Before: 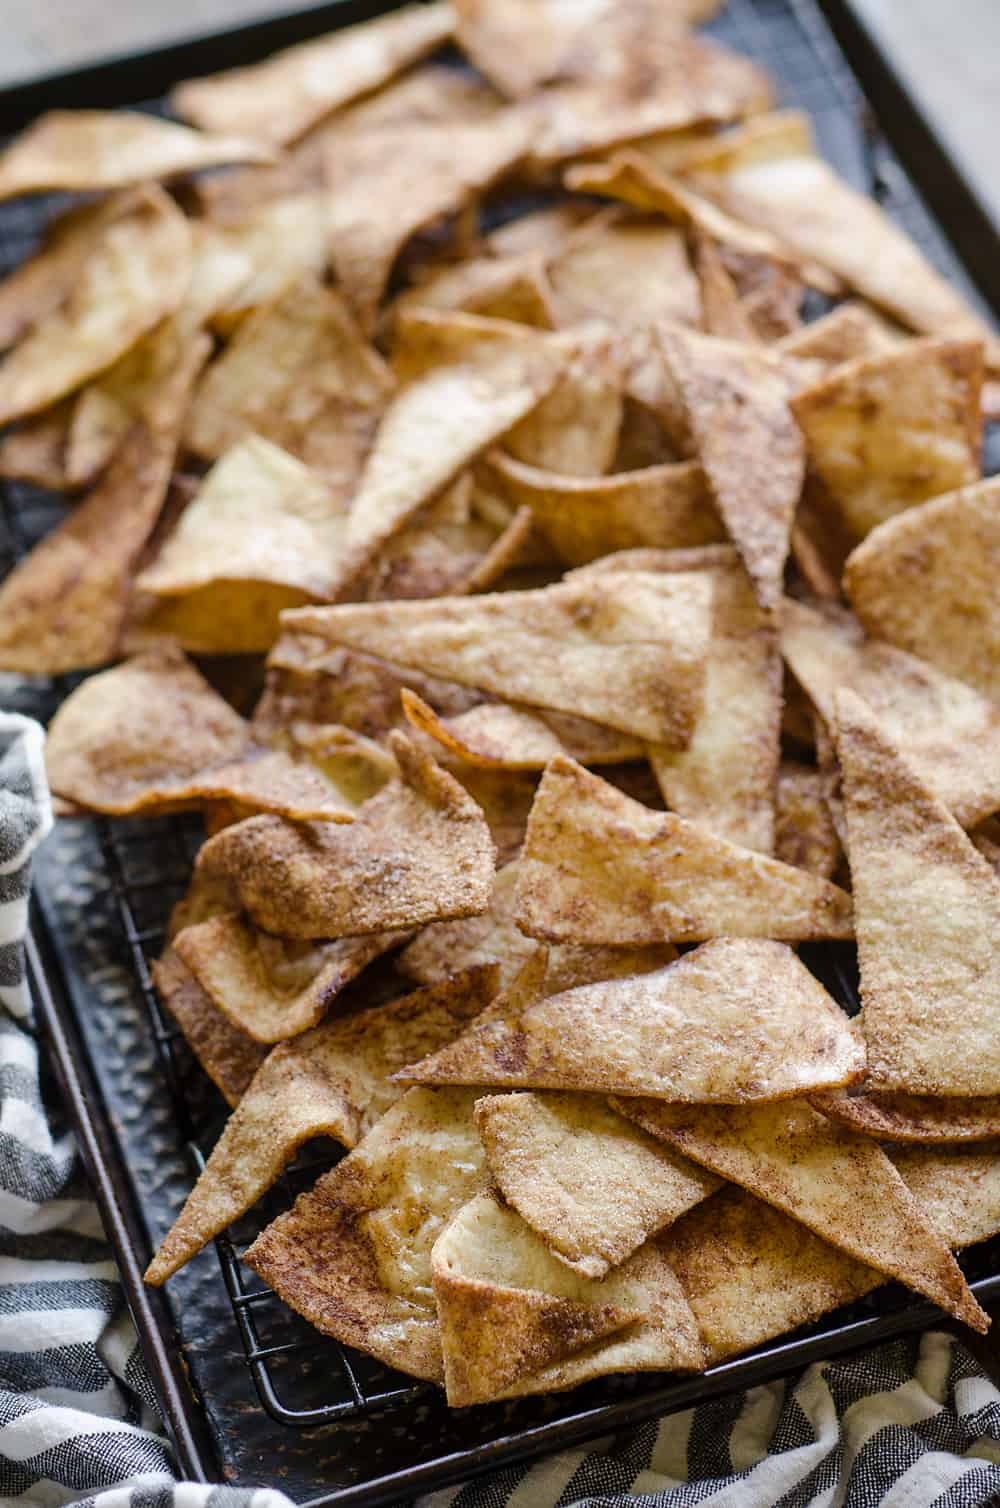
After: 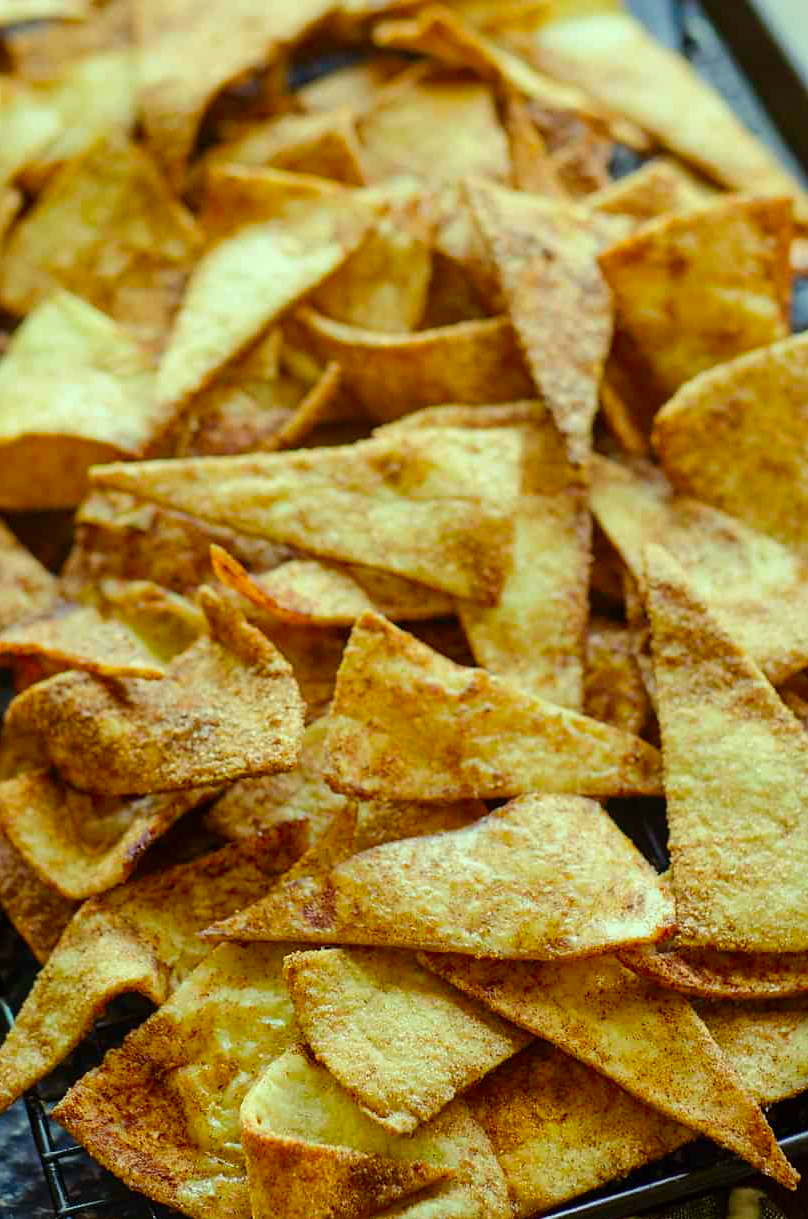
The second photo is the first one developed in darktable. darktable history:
color correction: highlights a* -10.77, highlights b* 9.8, saturation 1.72
crop: left 19.159%, top 9.58%, bottom 9.58%
